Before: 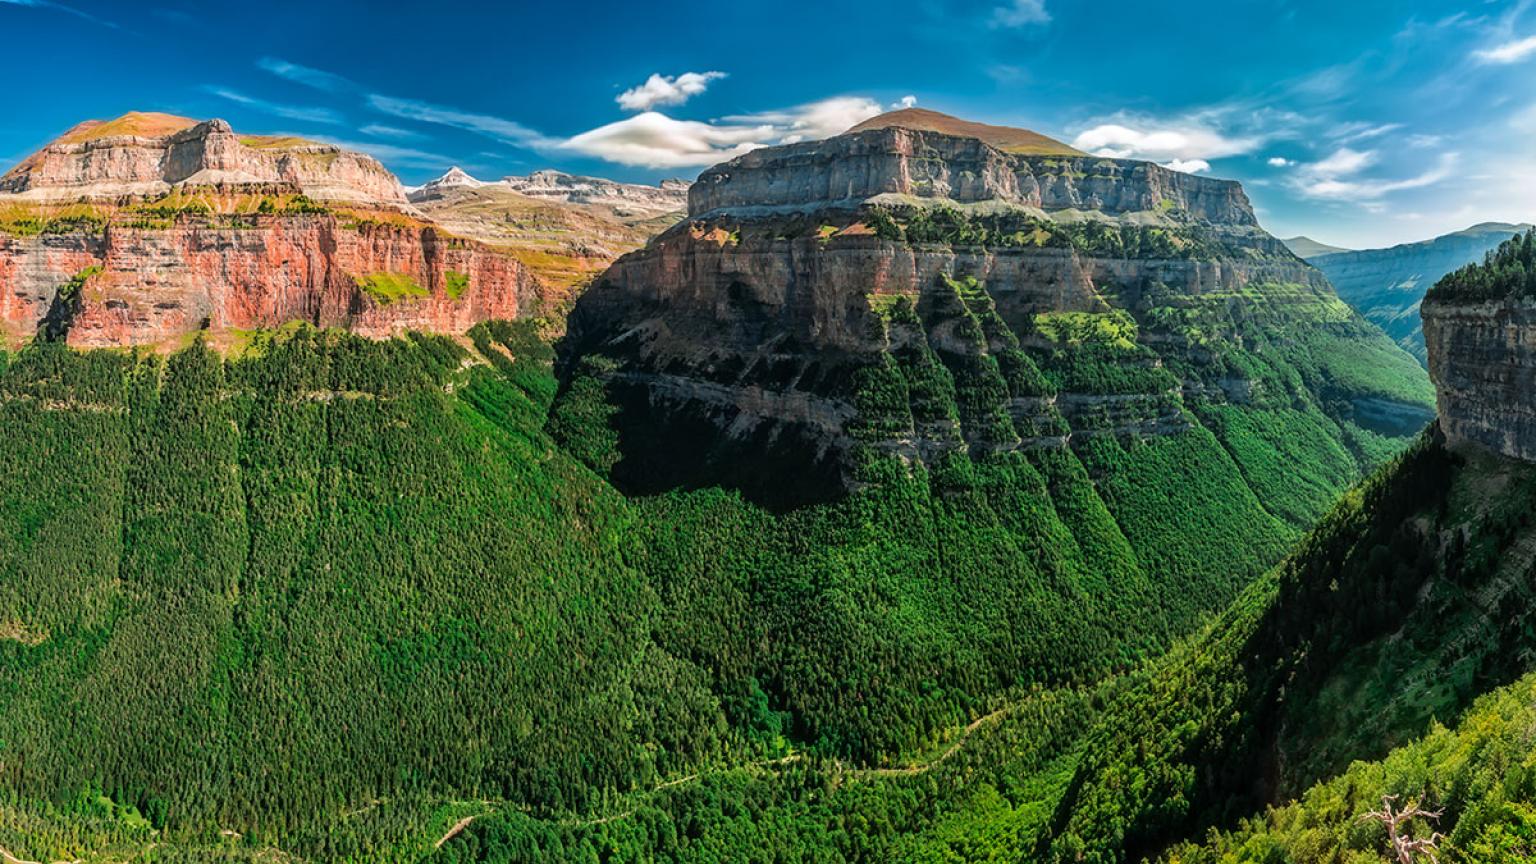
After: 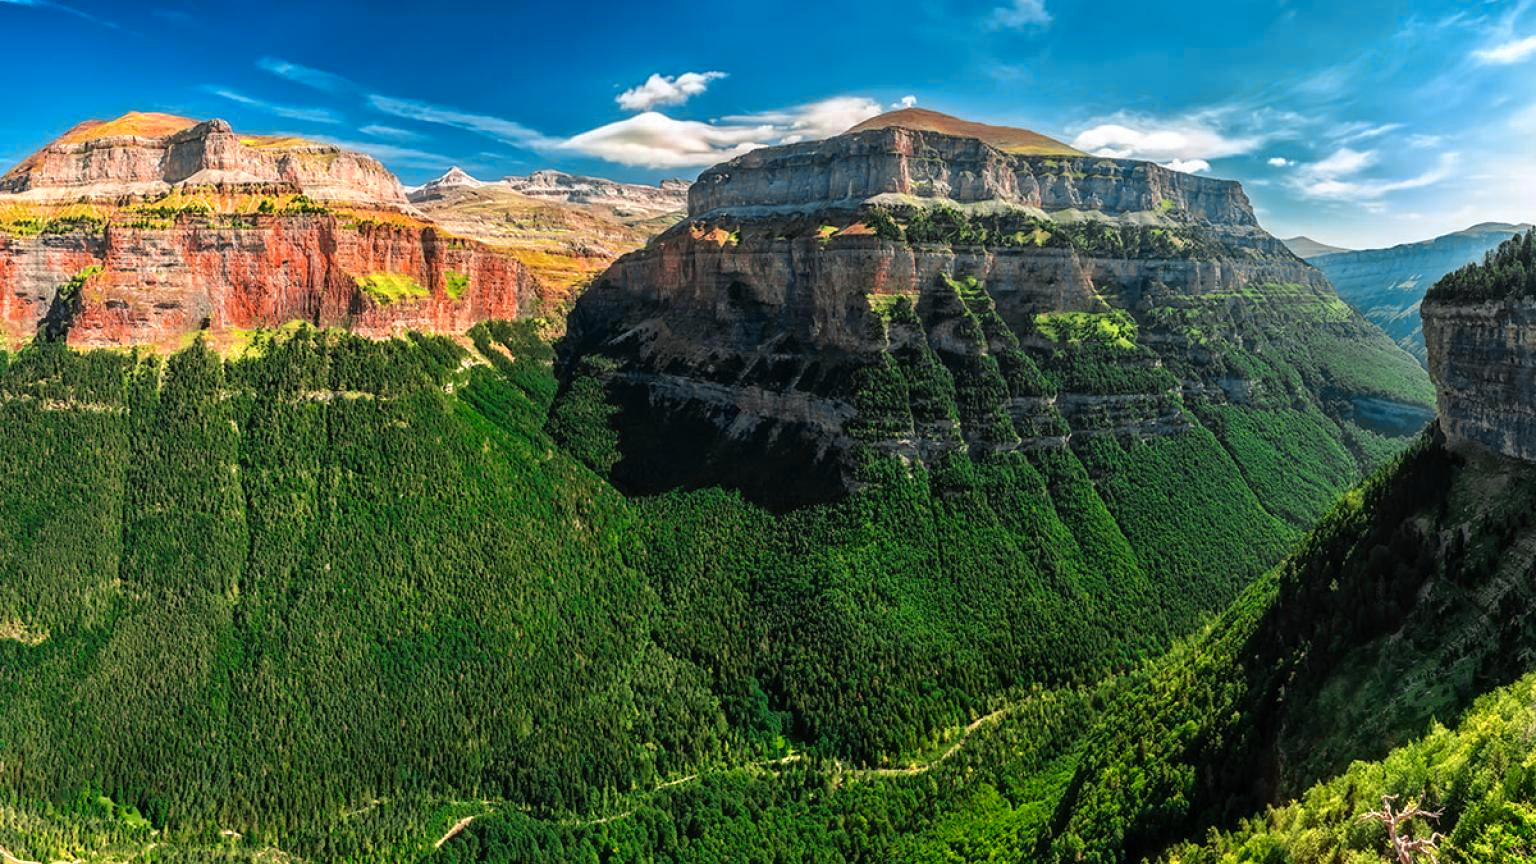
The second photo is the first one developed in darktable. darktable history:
color zones: curves: ch0 [(0.004, 0.305) (0.261, 0.623) (0.389, 0.399) (0.708, 0.571) (0.947, 0.34)]; ch1 [(0.025, 0.645) (0.229, 0.584) (0.326, 0.551) (0.484, 0.262) (0.757, 0.643)]
shadows and highlights: shadows 1.64, highlights 38.87
